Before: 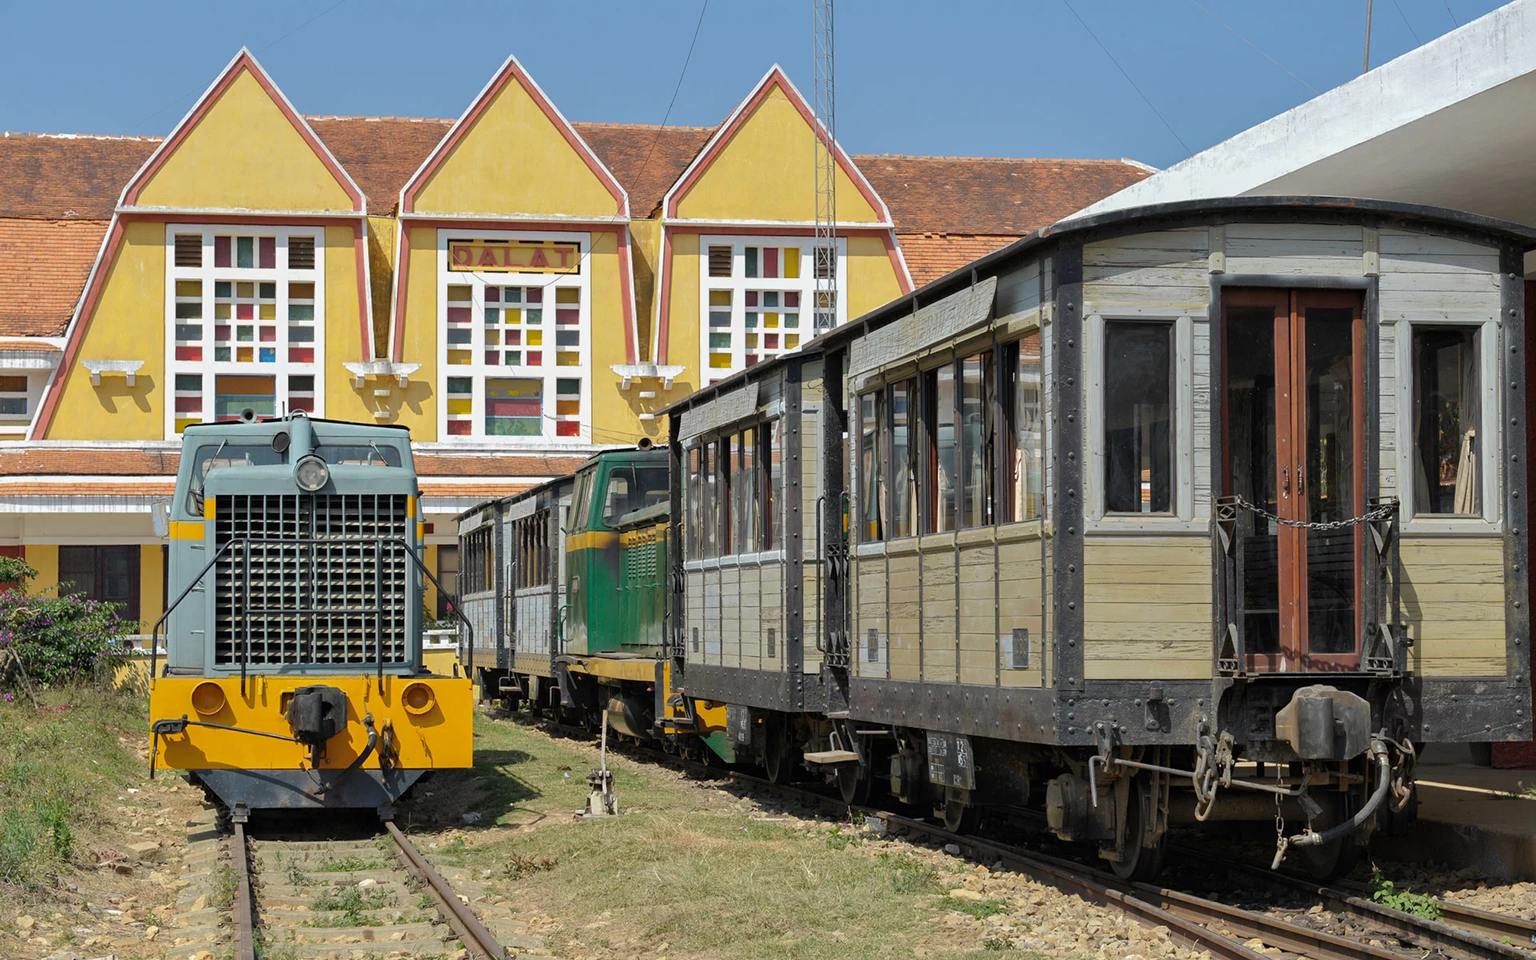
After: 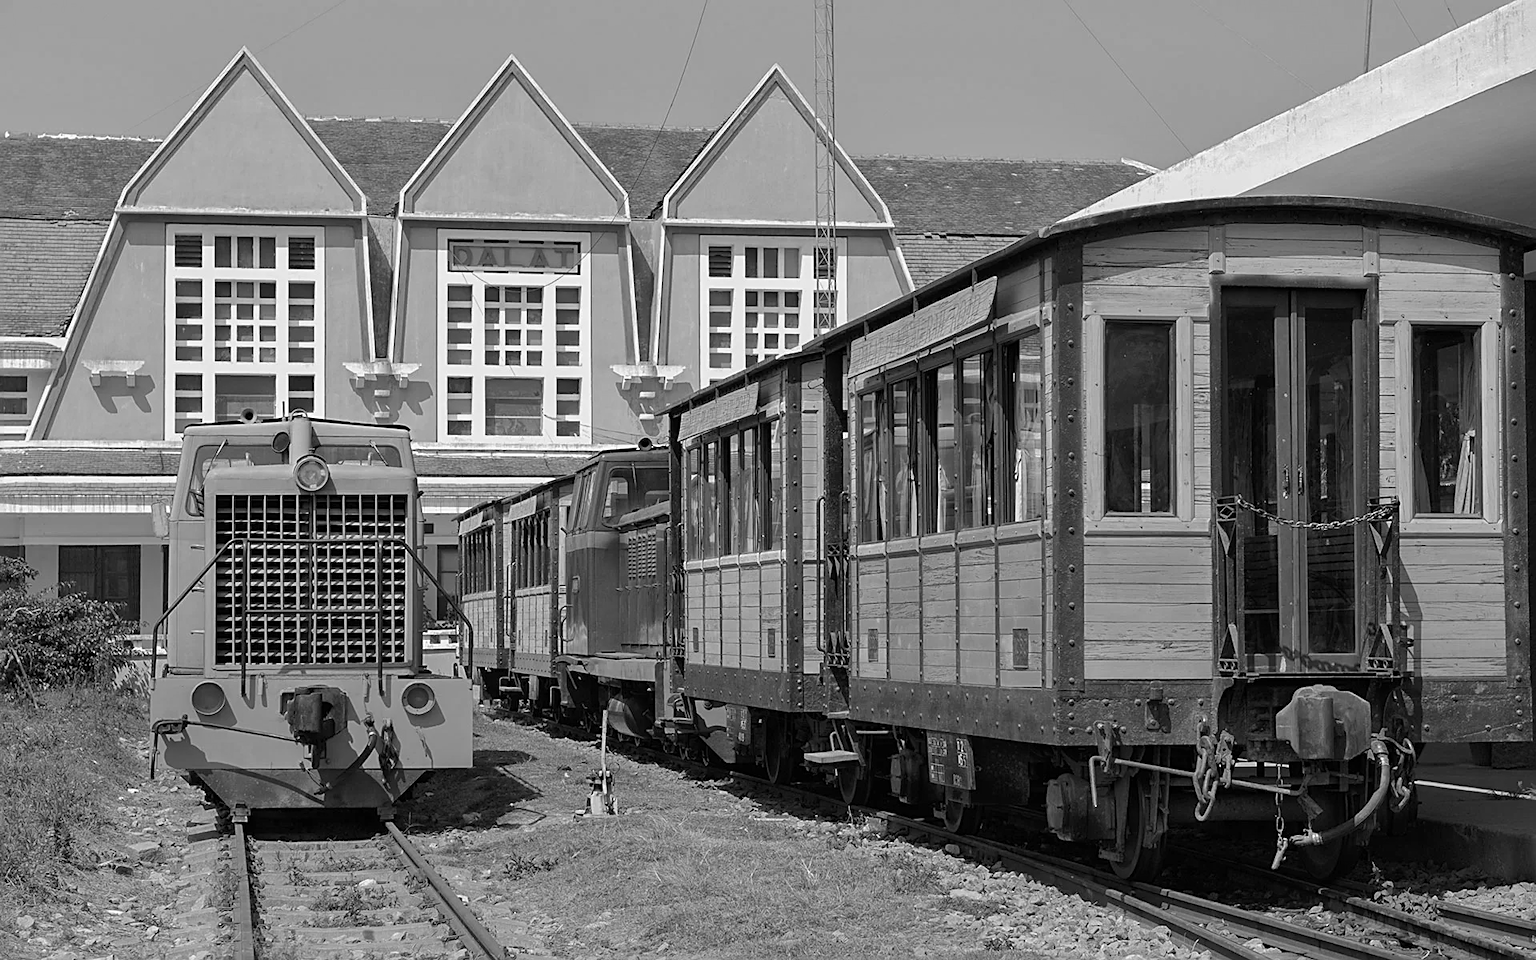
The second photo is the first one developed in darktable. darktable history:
color calibration: output gray [0.21, 0.42, 0.37, 0], gray › normalize channels true, illuminant same as pipeline (D50), adaptation XYZ, x 0.346, y 0.359, gamut compression 0
sharpen: on, module defaults
